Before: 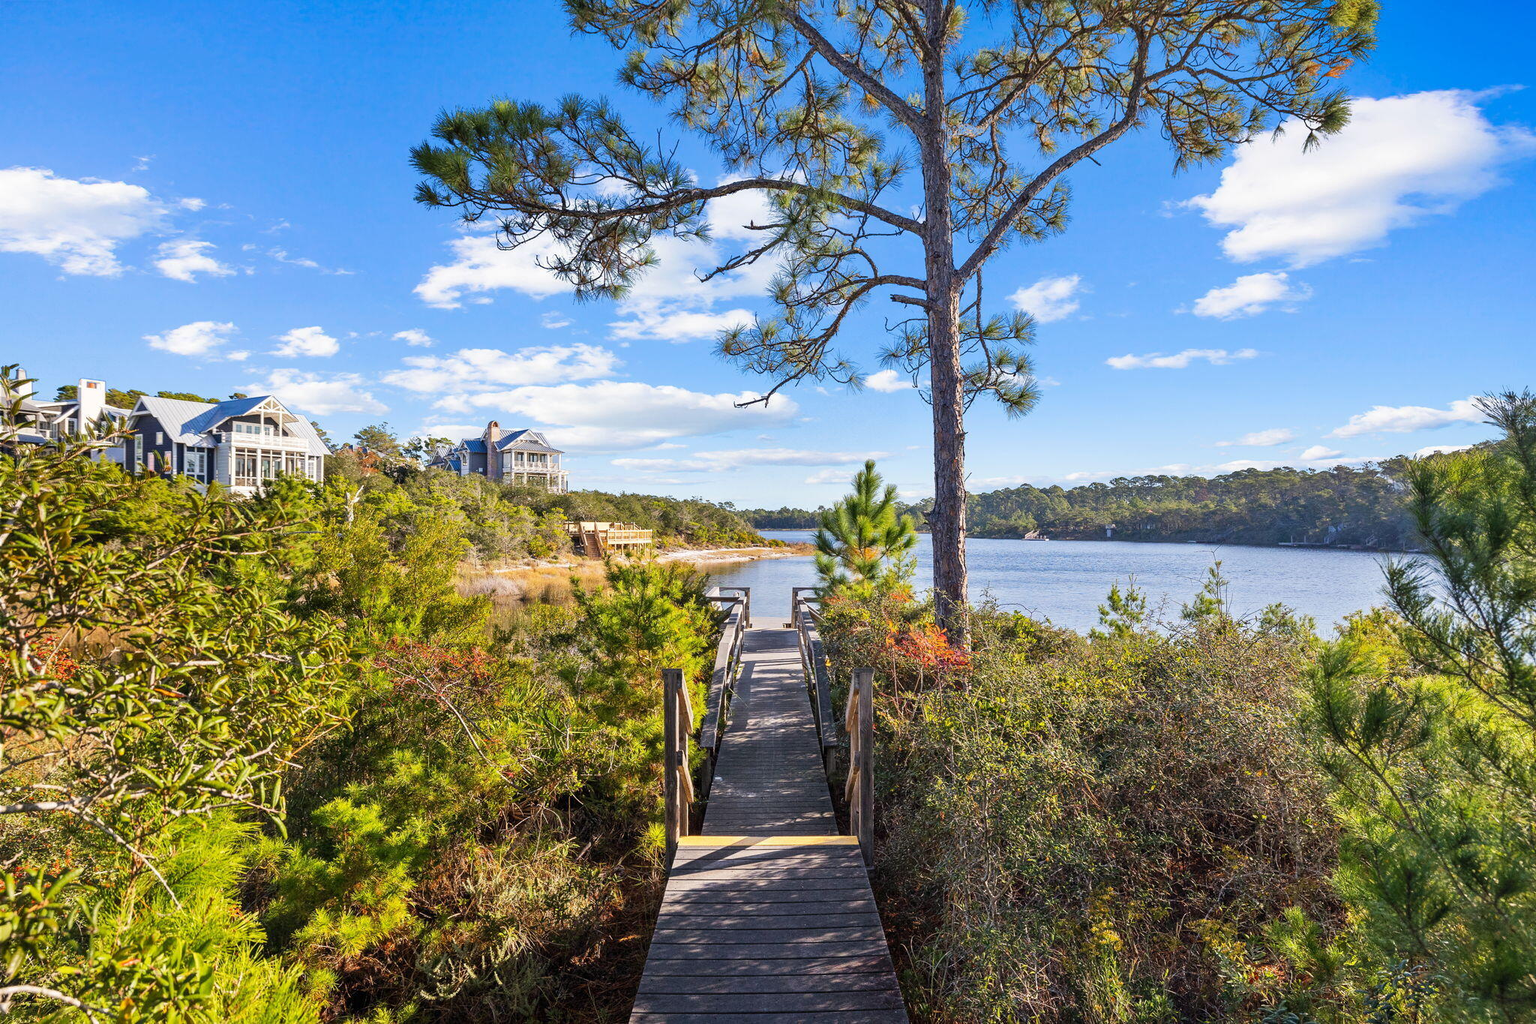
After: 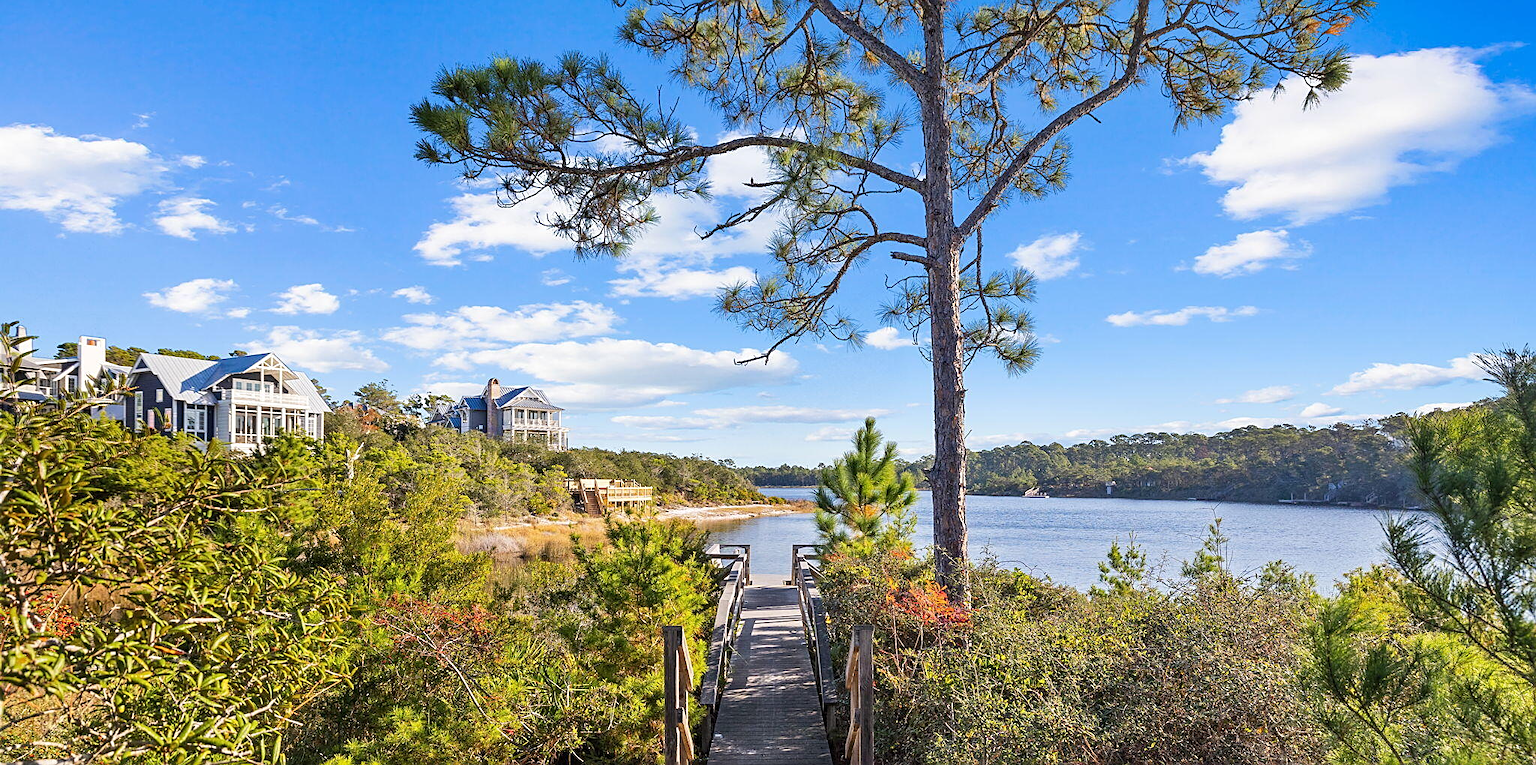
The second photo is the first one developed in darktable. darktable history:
sharpen: on, module defaults
crop: top 4.228%, bottom 21.039%
